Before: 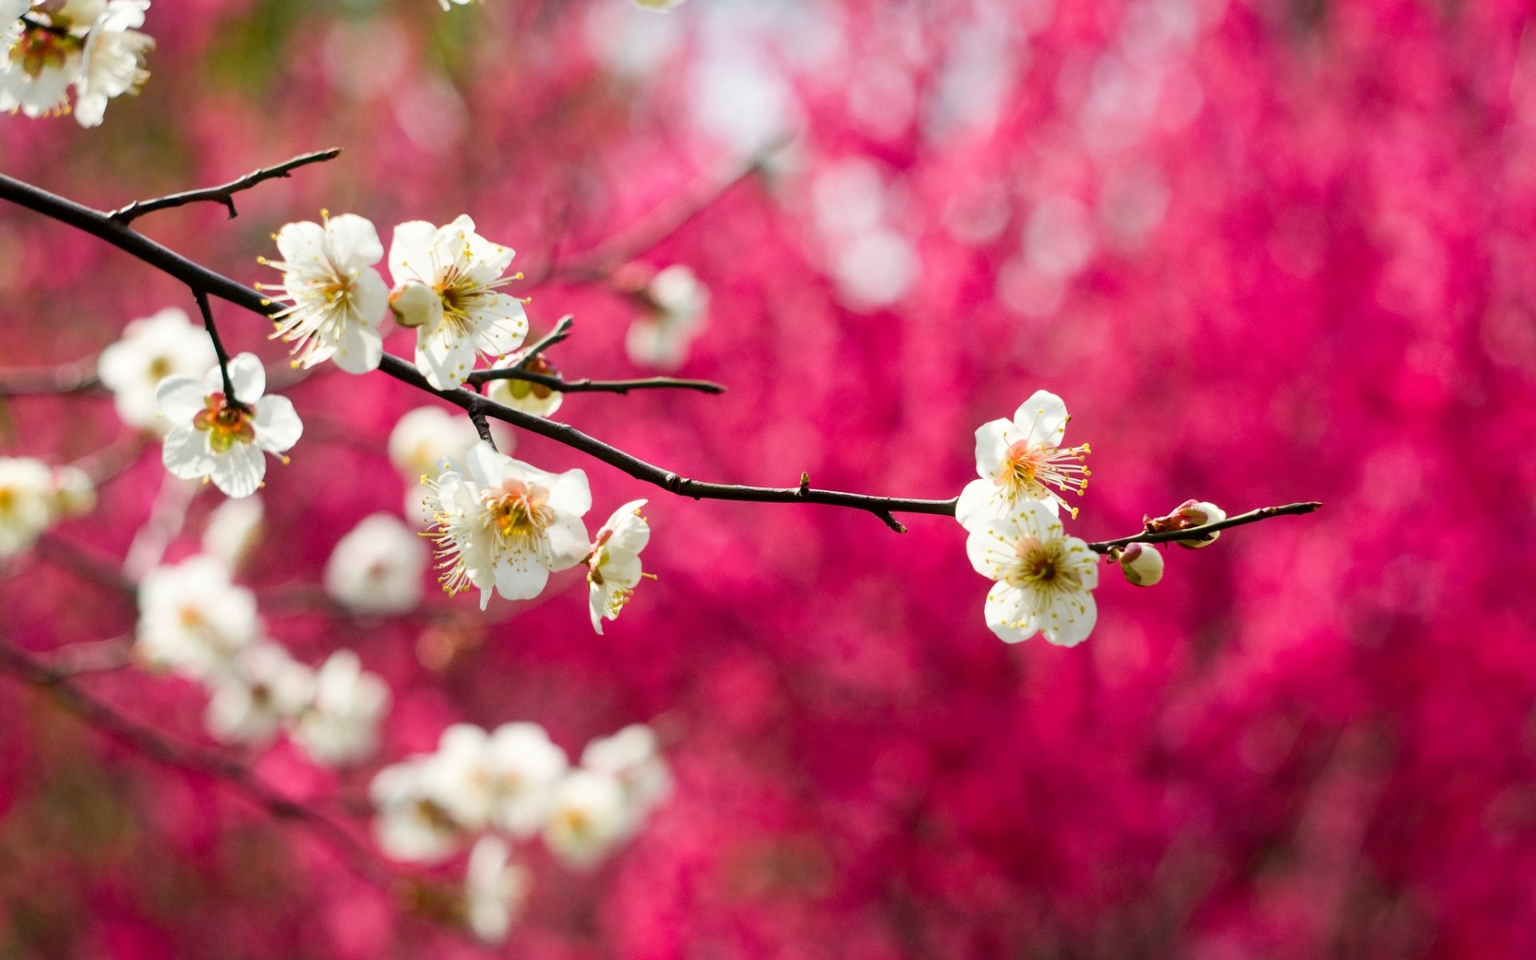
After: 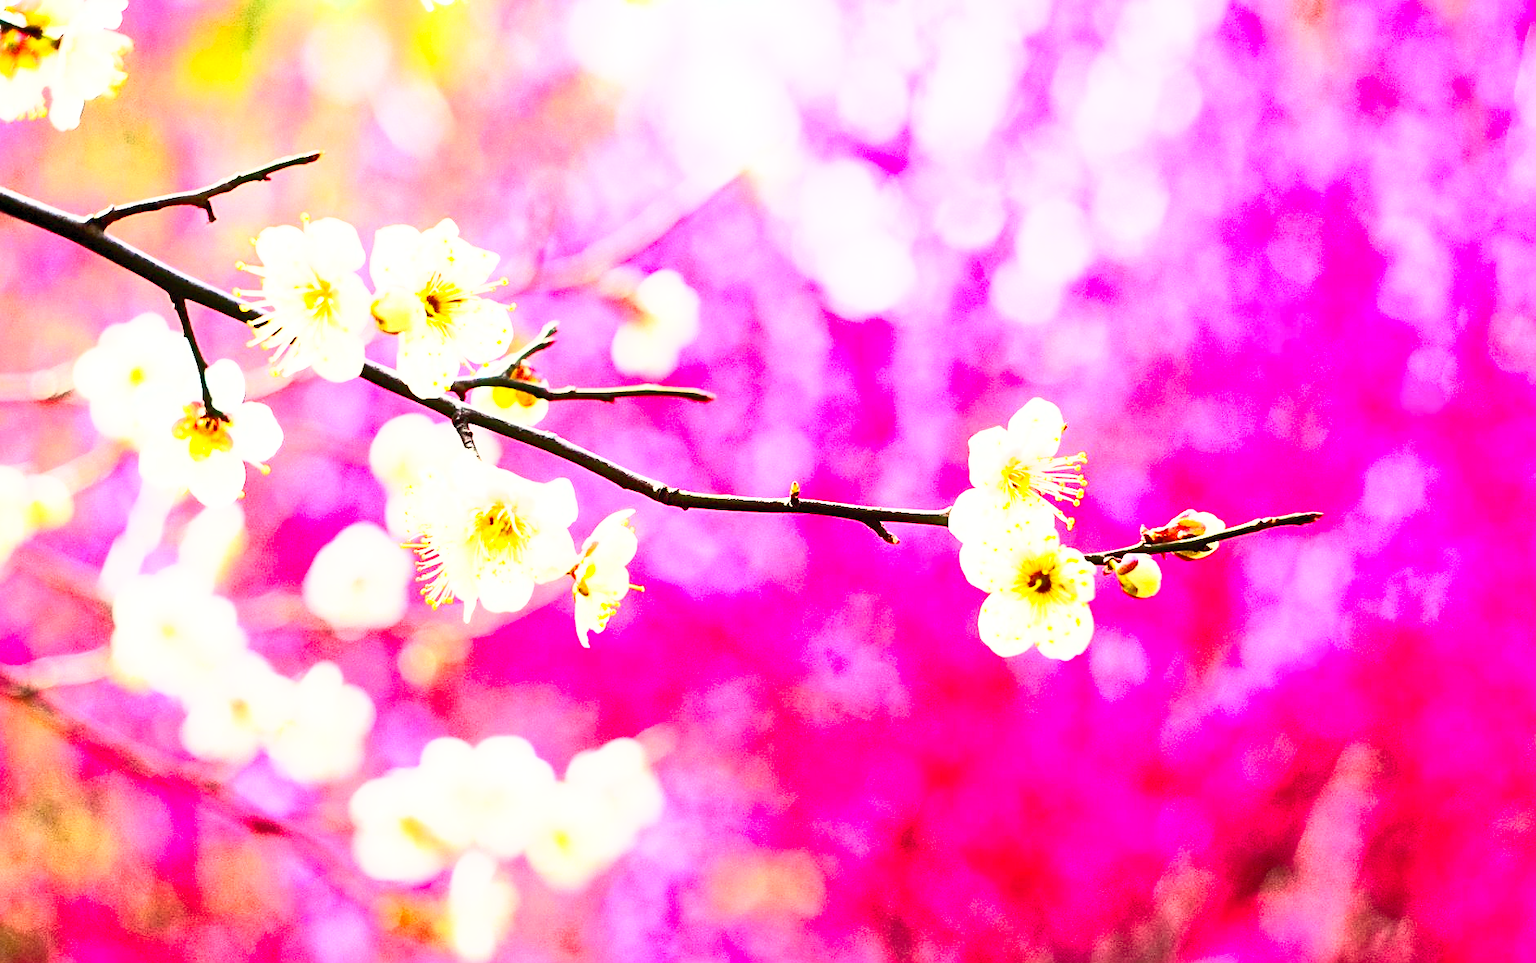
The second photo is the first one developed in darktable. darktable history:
sharpen: on, module defaults
base curve: curves: ch0 [(0, 0) (0.088, 0.125) (0.176, 0.251) (0.354, 0.501) (0.613, 0.749) (1, 0.877)], preserve colors none
crop: left 1.705%, right 0.274%, bottom 1.62%
exposure: black level correction 0.001, exposure 1.13 EV, compensate highlight preservation false
contrast brightness saturation: contrast 0.844, brightness 0.606, saturation 0.594
